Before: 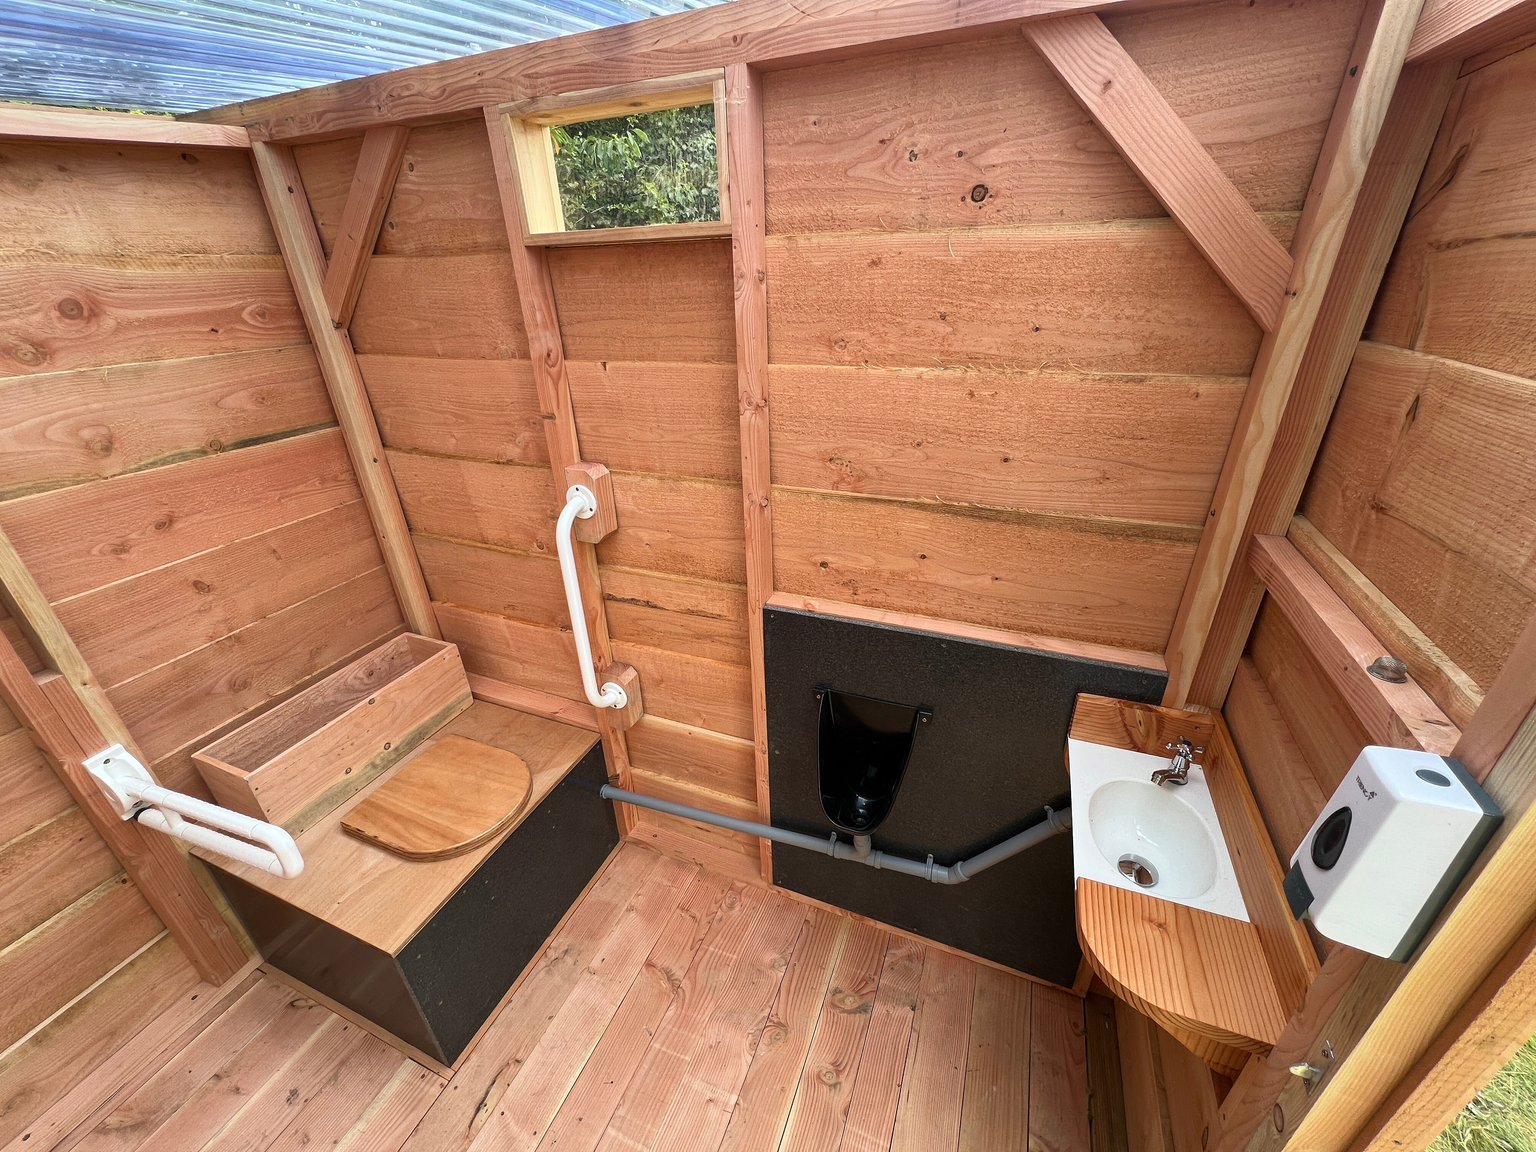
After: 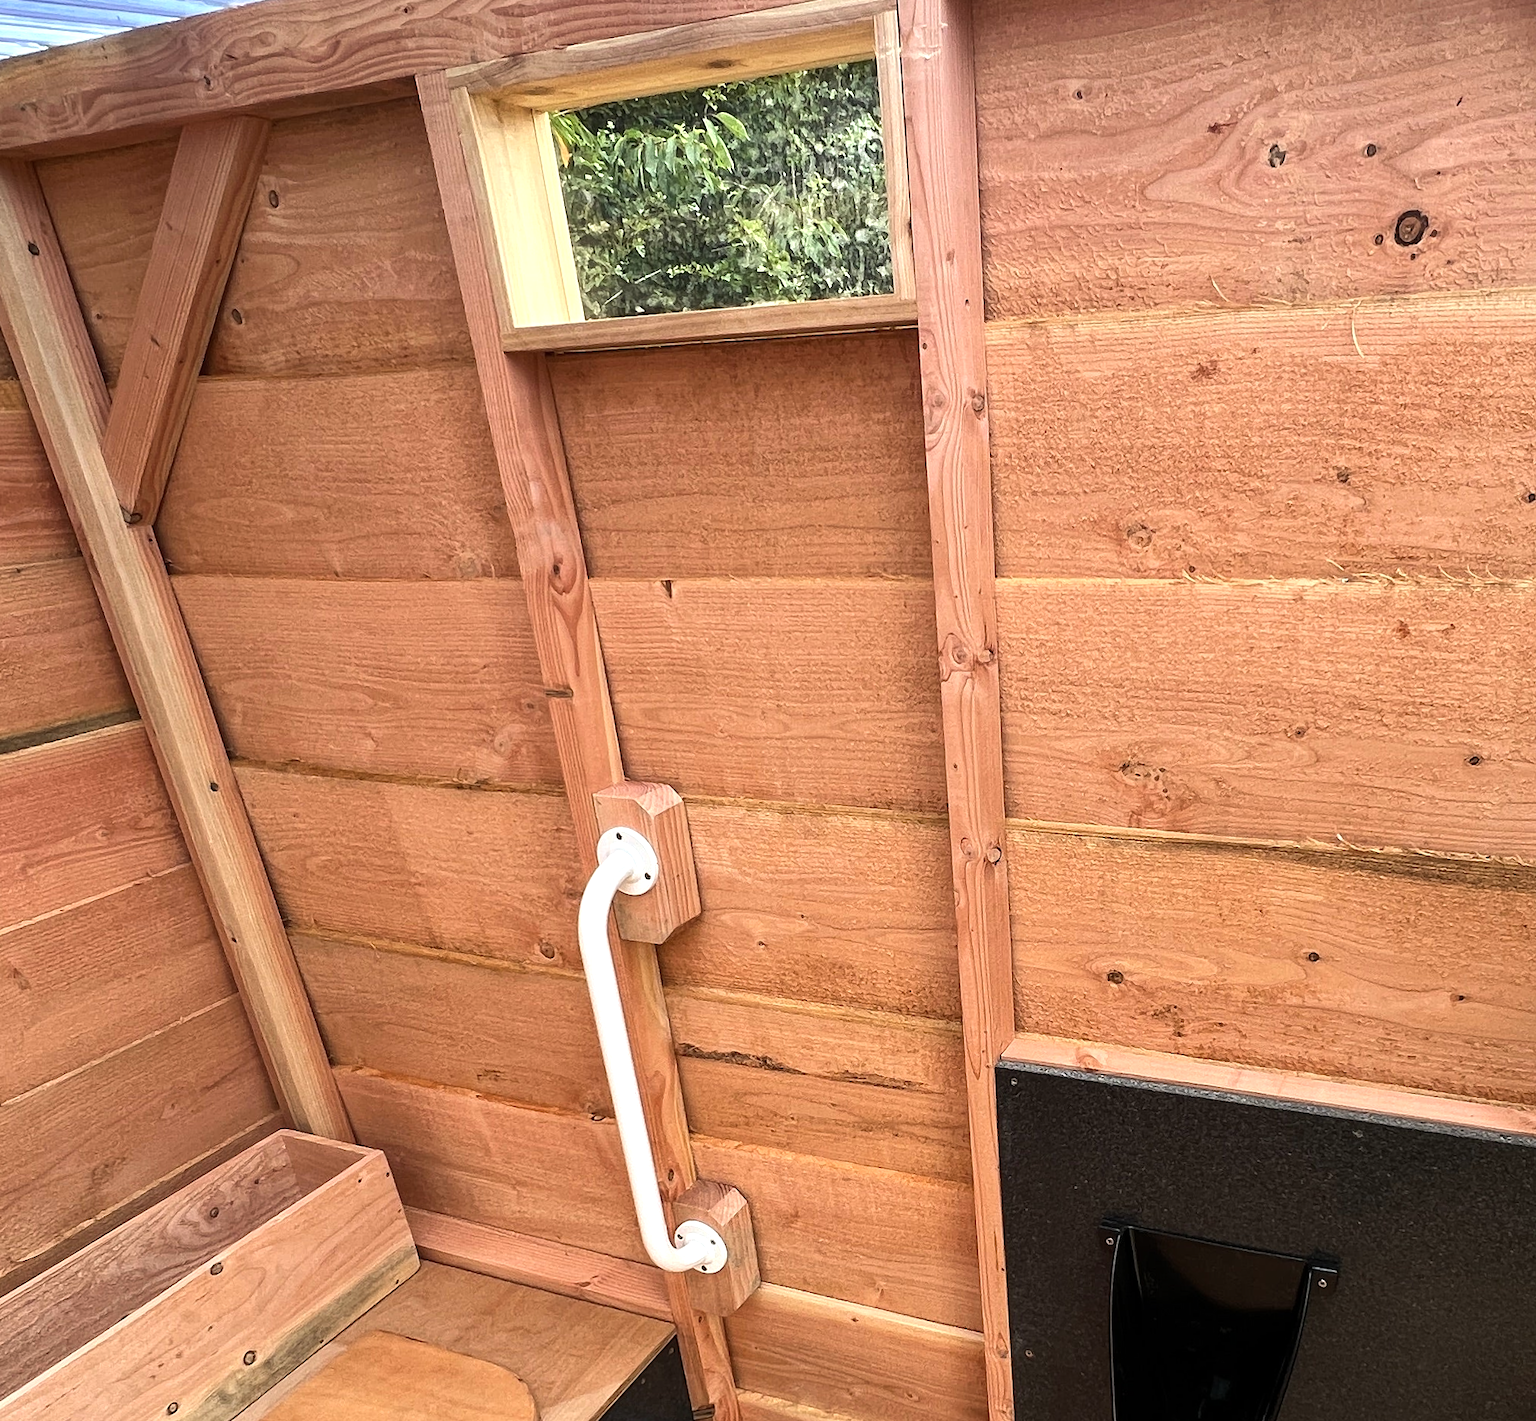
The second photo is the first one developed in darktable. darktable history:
tone equalizer: -8 EV -0.417 EV, -7 EV -0.389 EV, -6 EV -0.333 EV, -5 EV -0.222 EV, -3 EV 0.222 EV, -2 EV 0.333 EV, -1 EV 0.389 EV, +0 EV 0.417 EV, edges refinement/feathering 500, mask exposure compensation -1.57 EV, preserve details no
rotate and perspective: rotation -1.17°, automatic cropping off
crop: left 17.835%, top 7.675%, right 32.881%, bottom 32.213%
base curve: exposure shift 0, preserve colors none
